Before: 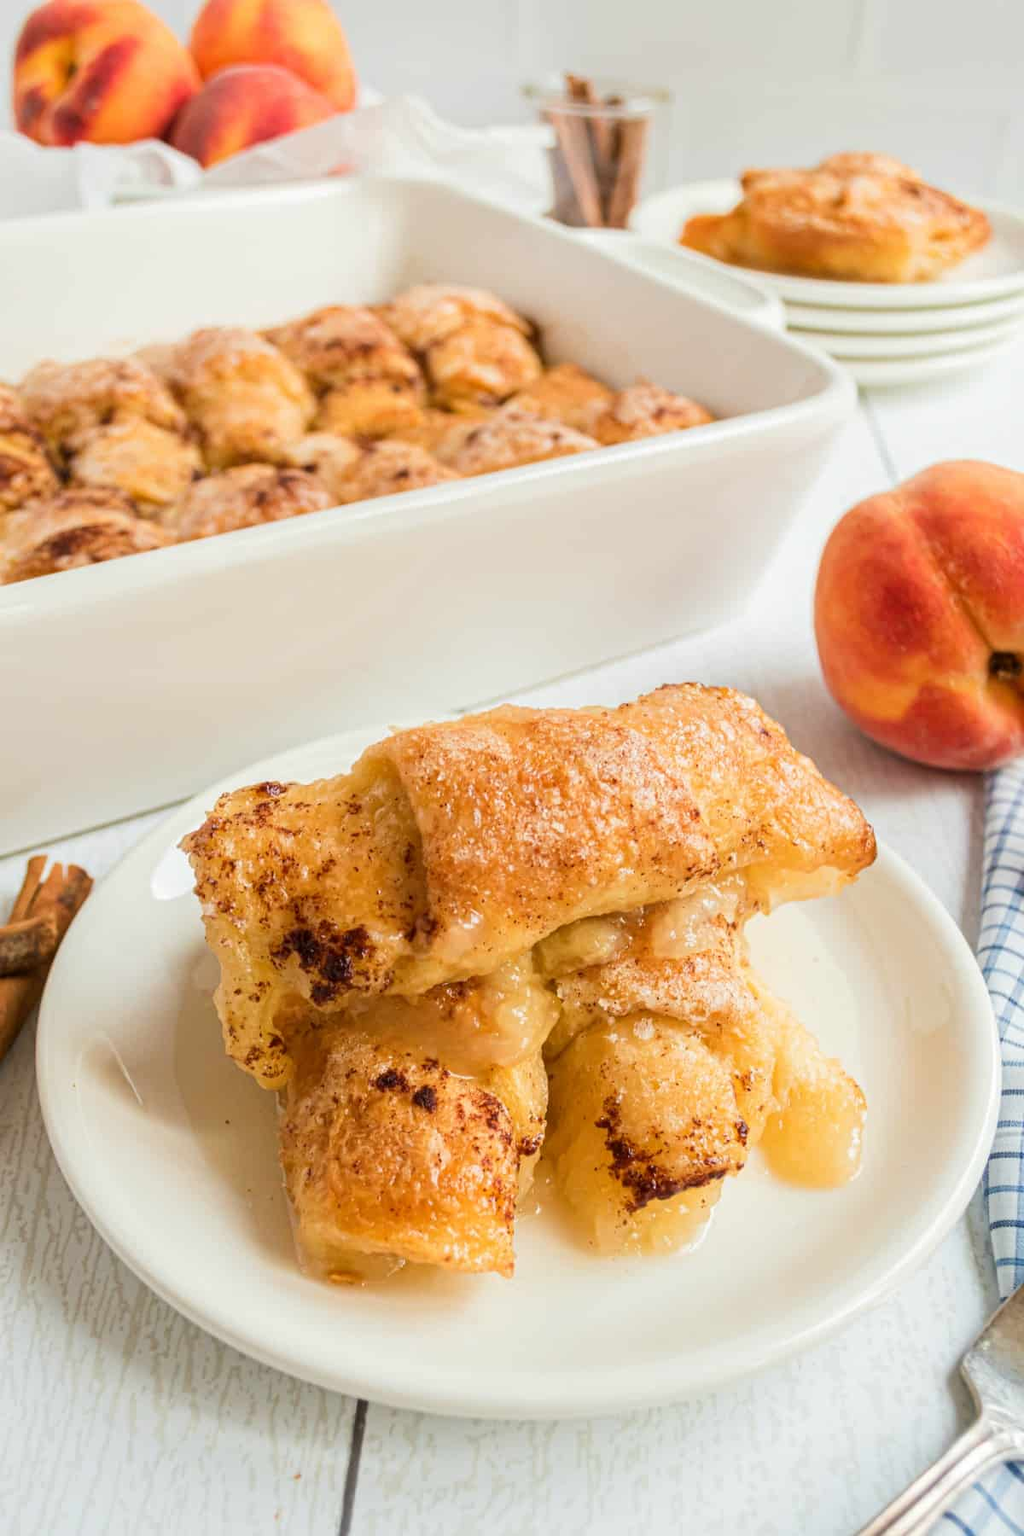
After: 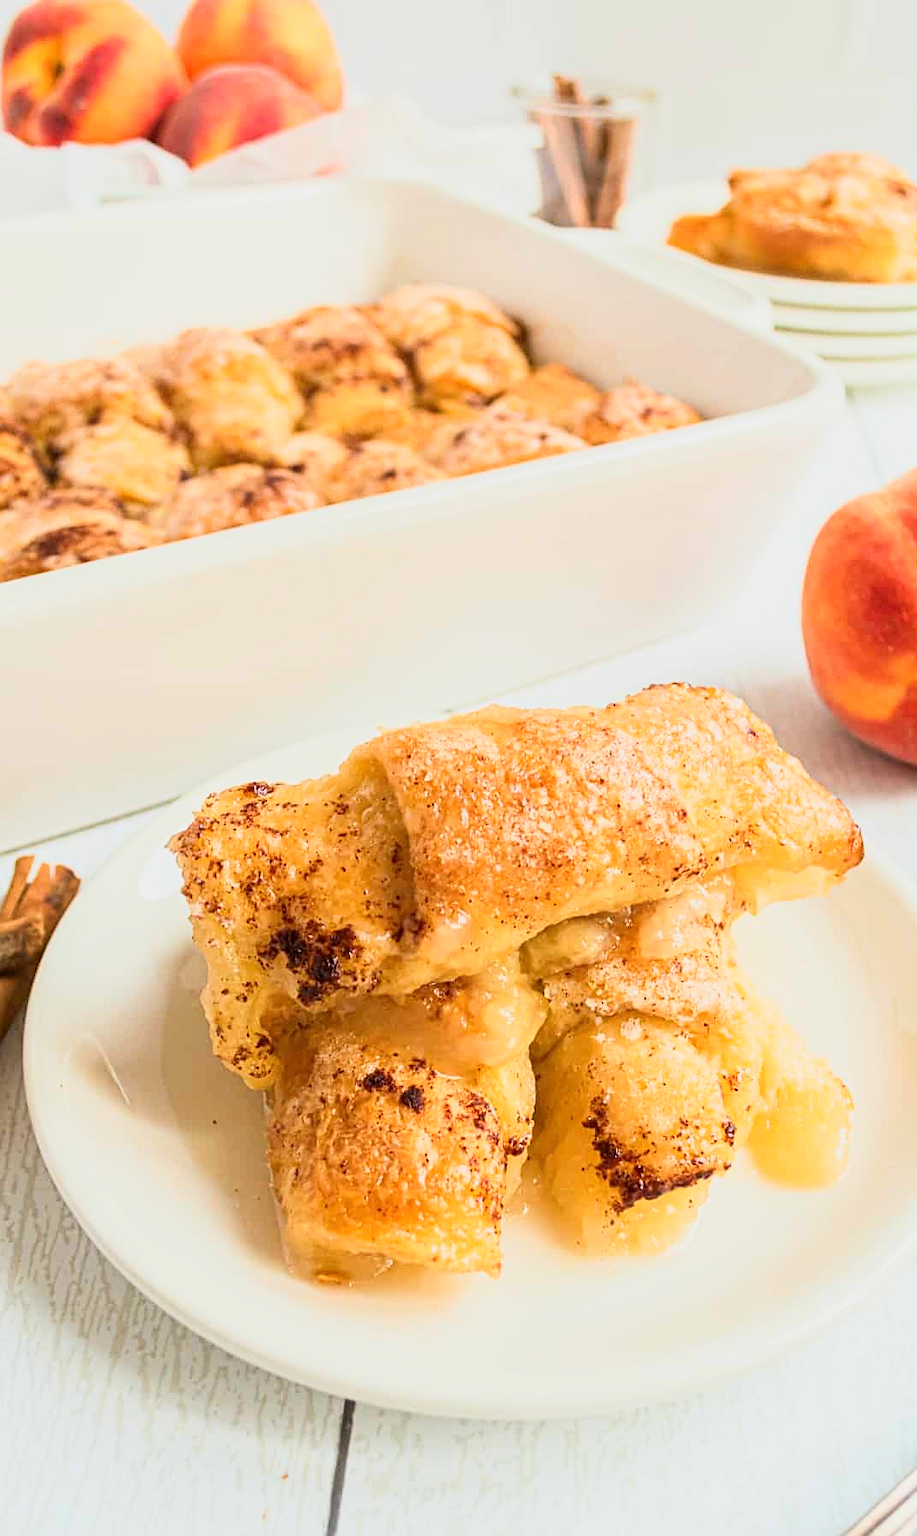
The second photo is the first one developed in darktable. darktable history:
crop and rotate: left 1.274%, right 9.14%
base curve: curves: ch0 [(0, 0) (0.088, 0.125) (0.176, 0.251) (0.354, 0.501) (0.613, 0.749) (1, 0.877)]
sharpen: on, module defaults
